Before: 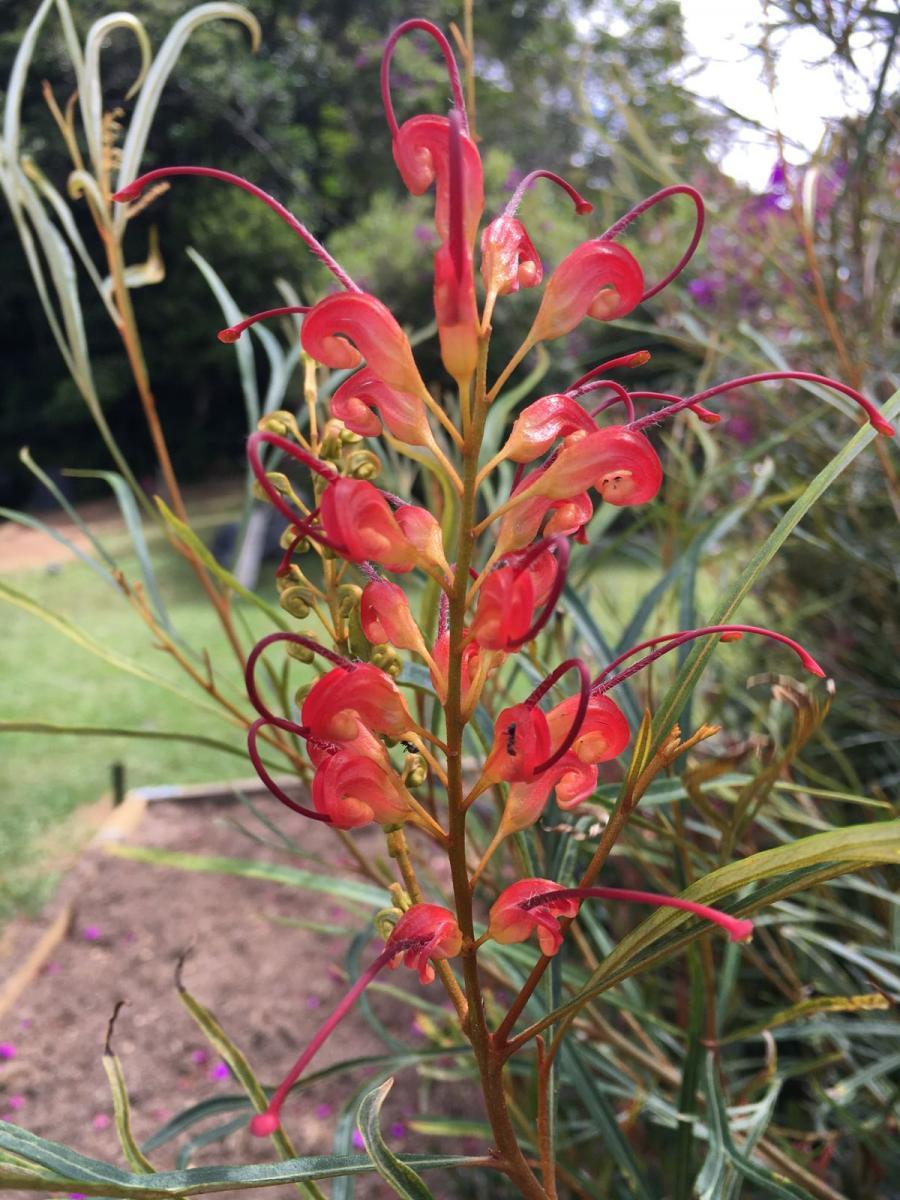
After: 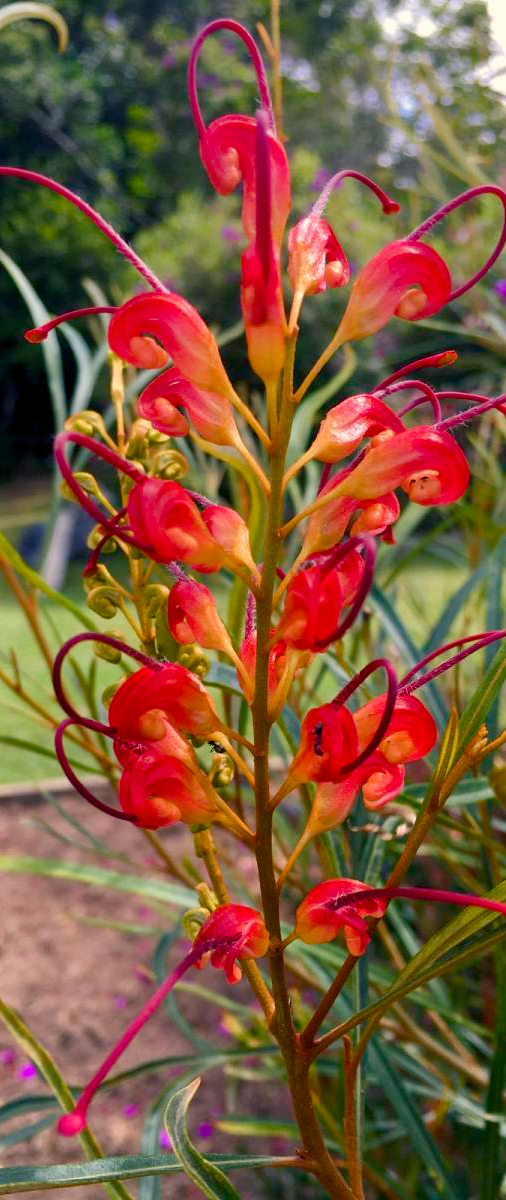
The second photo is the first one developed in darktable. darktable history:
color balance rgb: shadows lift › chroma 3%, shadows lift › hue 240.84°, highlights gain › chroma 3%, highlights gain › hue 73.2°, global offset › luminance -0.5%, perceptual saturation grading › global saturation 20%, perceptual saturation grading › highlights -25%, perceptual saturation grading › shadows 50%, global vibrance 25.26%
tone equalizer: on, module defaults
white balance: red 1, blue 1
crop: left 21.496%, right 22.254%
